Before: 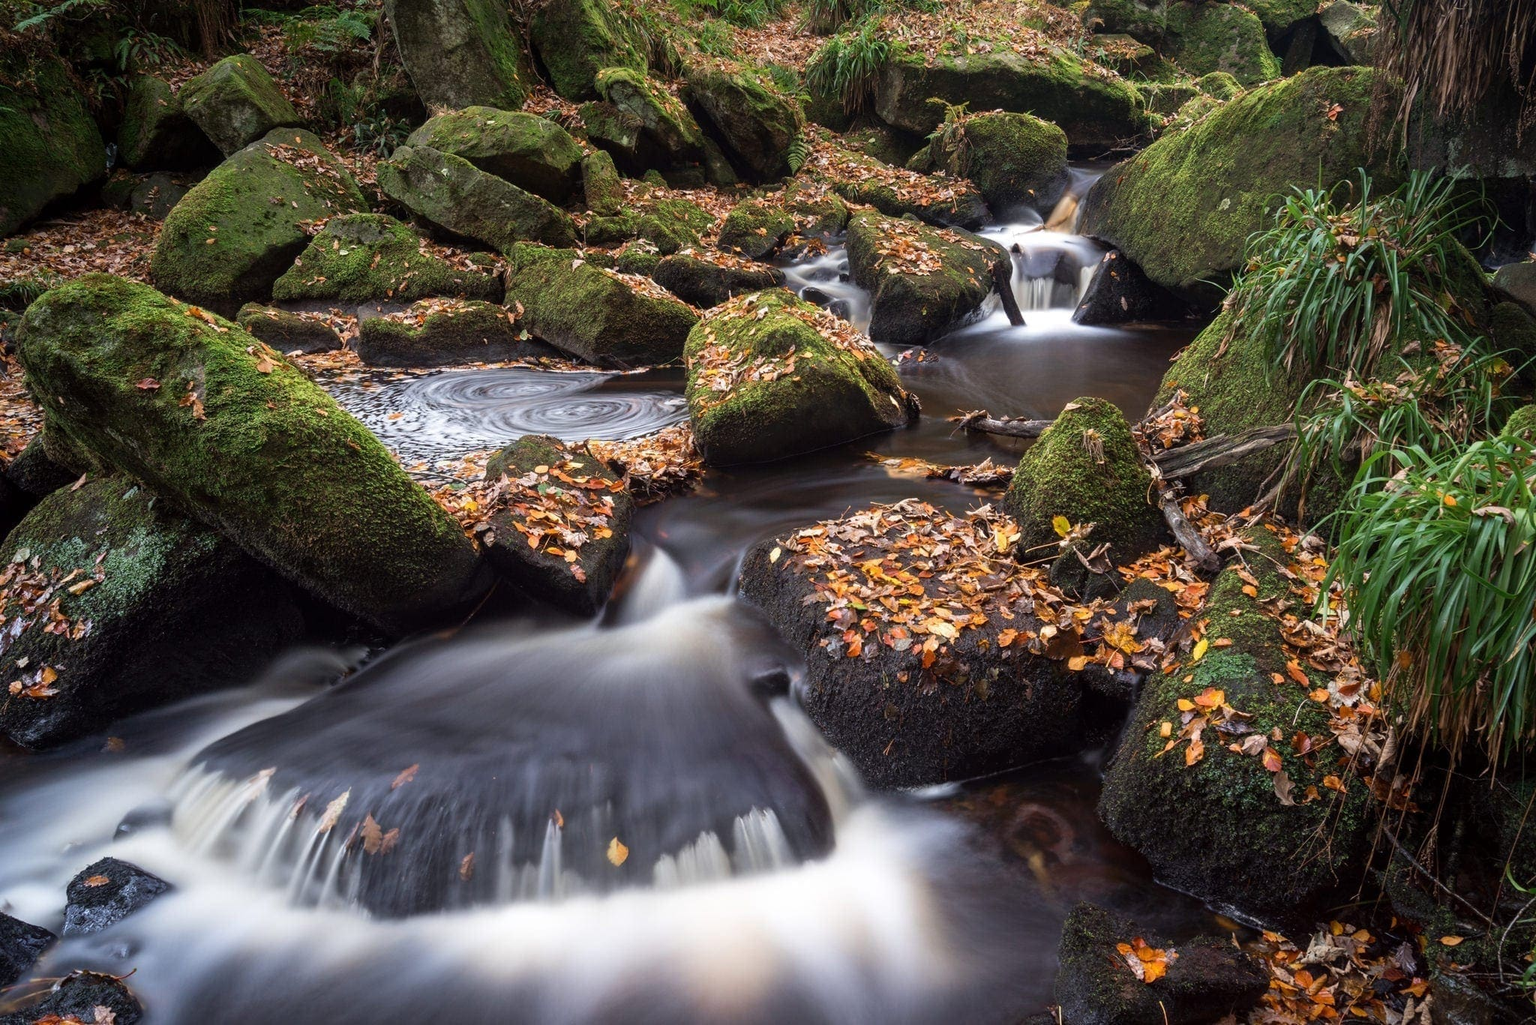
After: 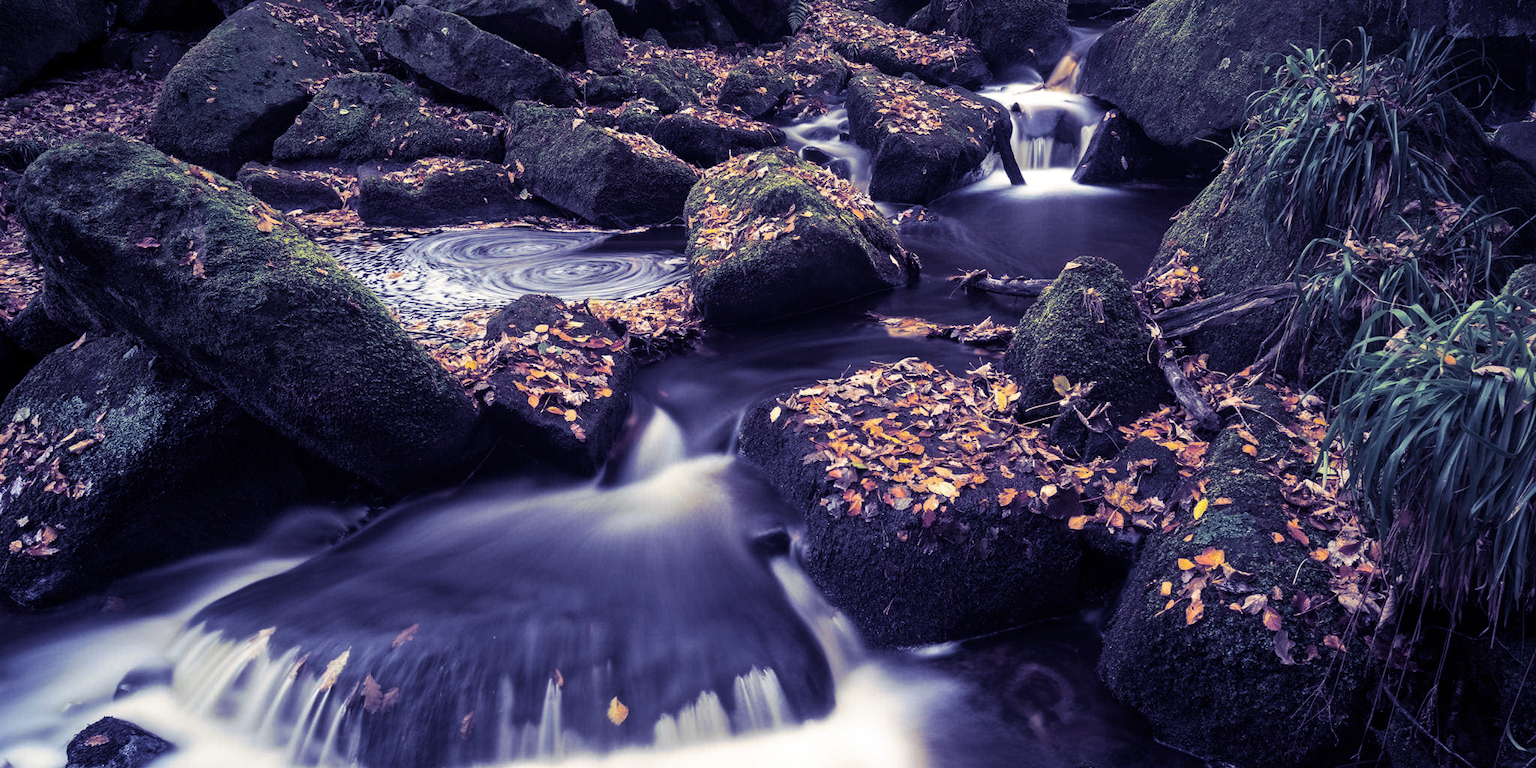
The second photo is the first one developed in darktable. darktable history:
split-toning: shadows › hue 242.67°, shadows › saturation 0.733, highlights › hue 45.33°, highlights › saturation 0.667, balance -53.304, compress 21.15%
crop: top 13.819%, bottom 11.169%
